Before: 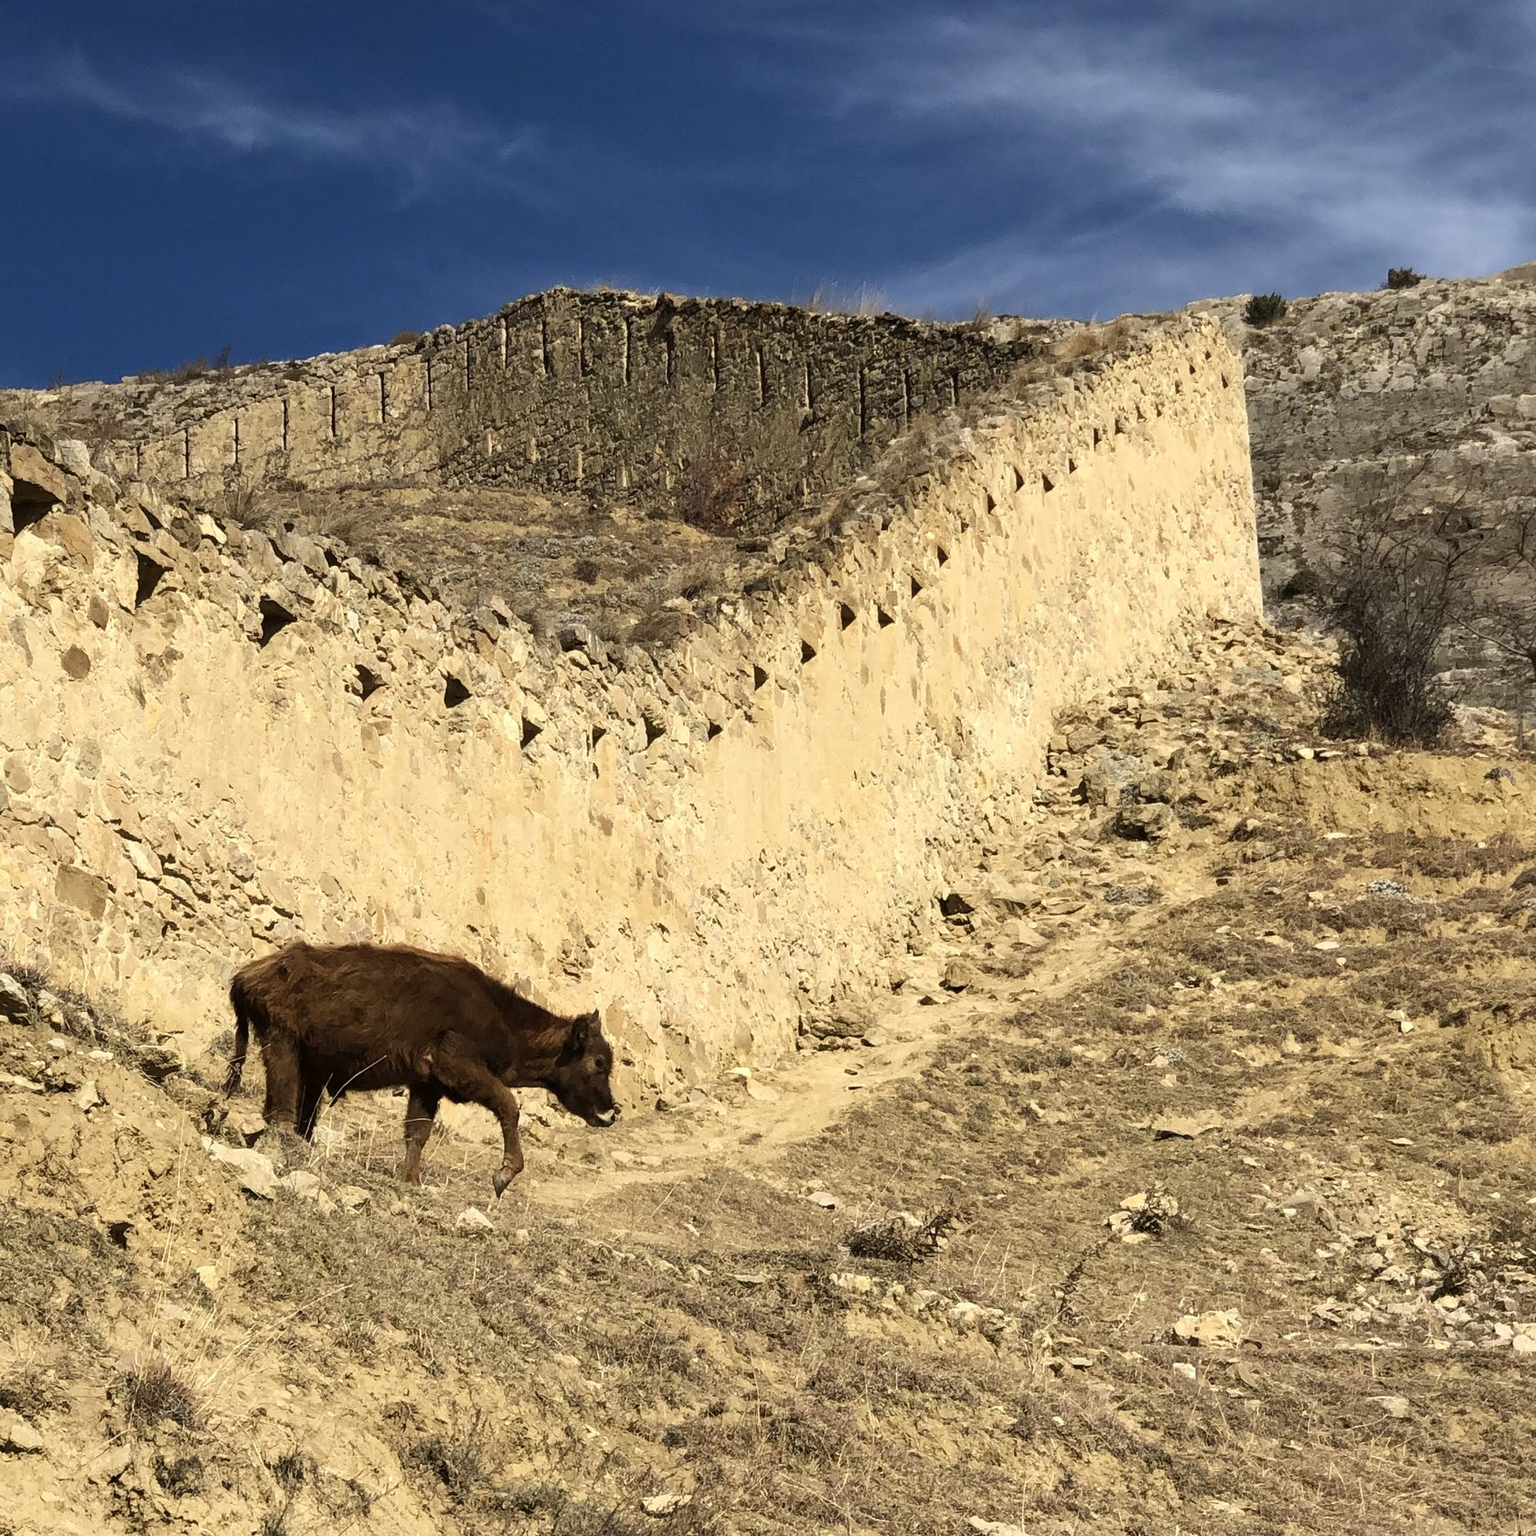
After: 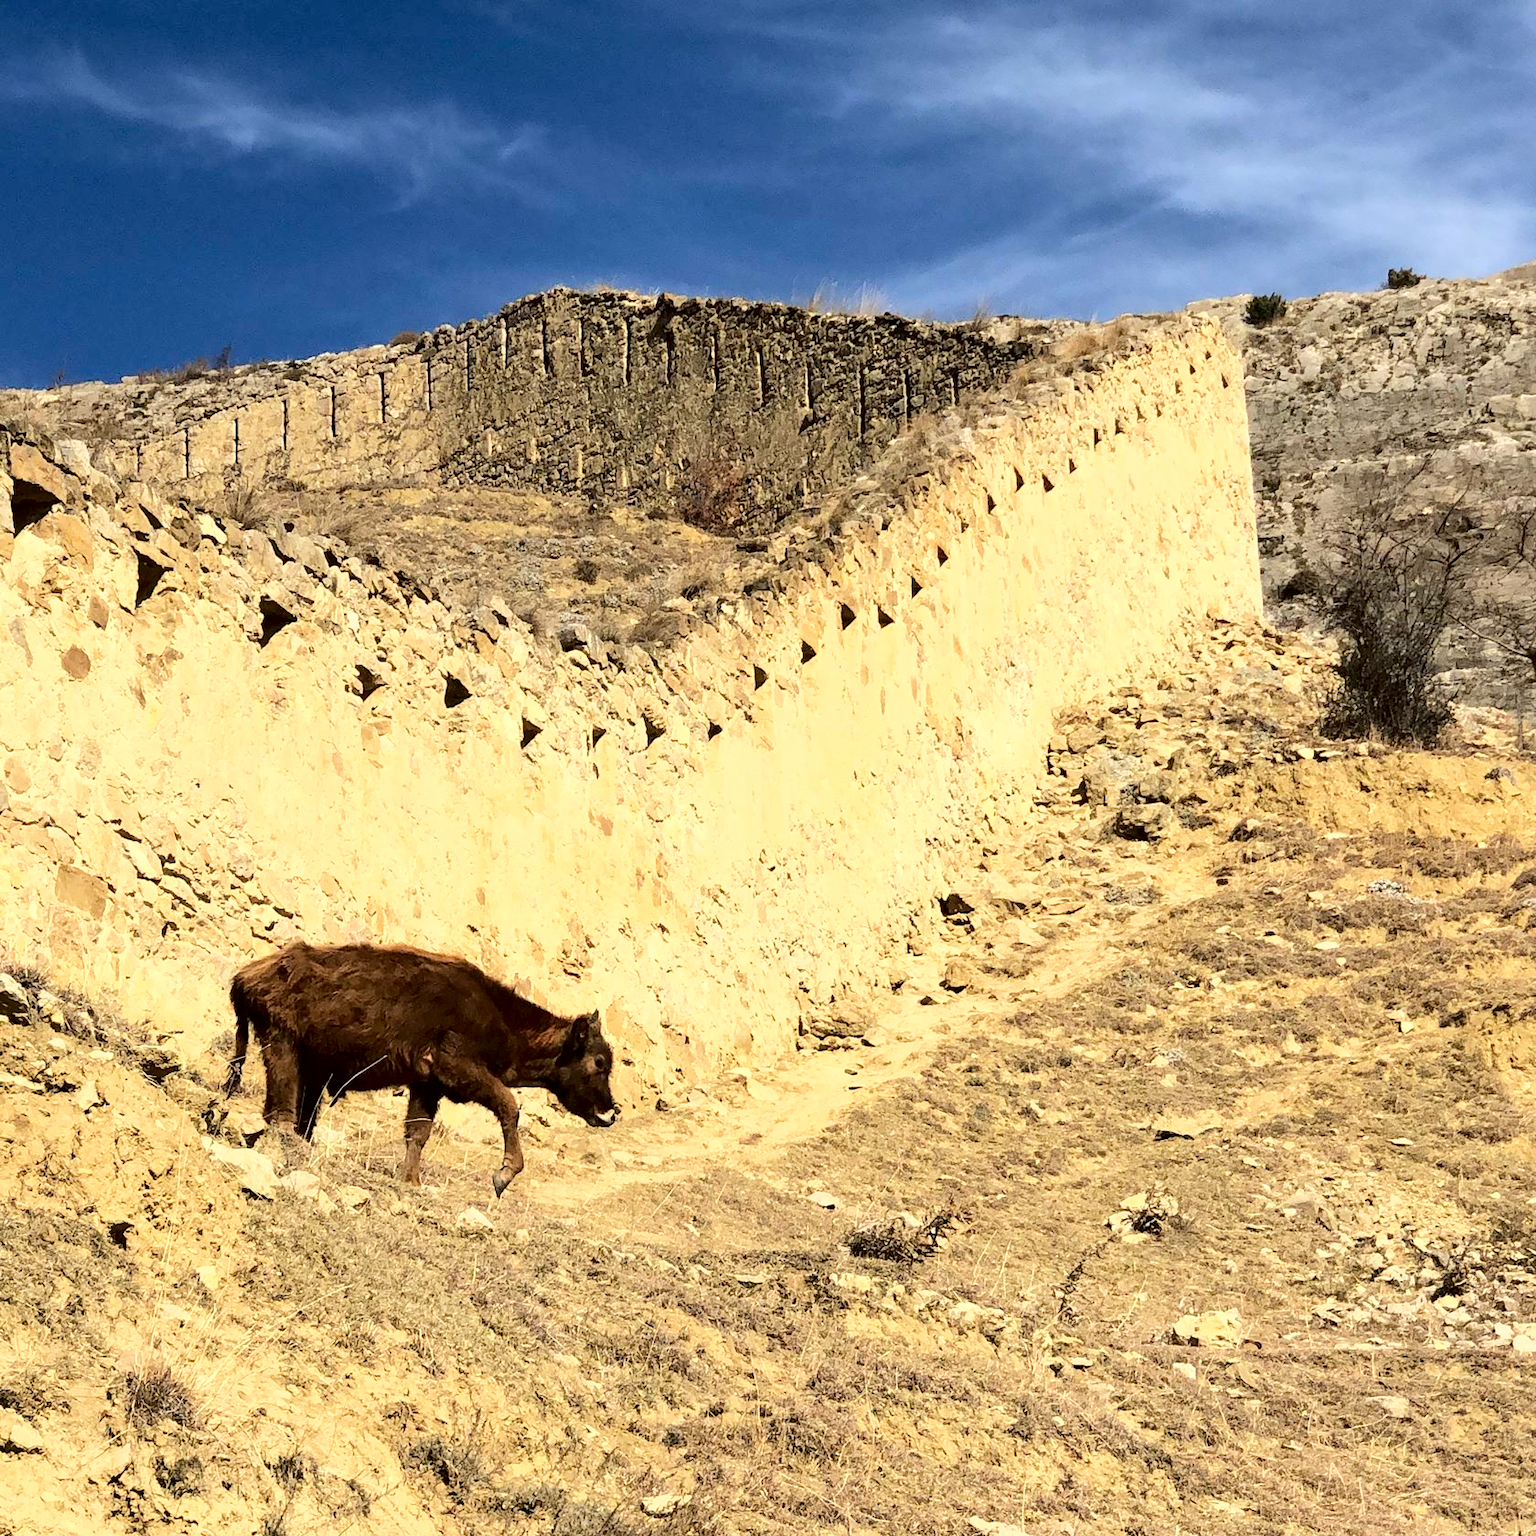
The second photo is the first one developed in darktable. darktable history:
base curve: curves: ch0 [(0, 0) (0.472, 0.508) (1, 1)], preserve colors none
tone curve: curves: ch0 [(0, 0) (0.003, 0) (0.011, 0.001) (0.025, 0.001) (0.044, 0.003) (0.069, 0.009) (0.1, 0.018) (0.136, 0.032) (0.177, 0.074) (0.224, 0.13) (0.277, 0.218) (0.335, 0.321) (0.399, 0.425) (0.468, 0.523) (0.543, 0.617) (0.623, 0.708) (0.709, 0.789) (0.801, 0.873) (0.898, 0.967) (1, 1)], color space Lab, independent channels, preserve colors none
contrast brightness saturation: brightness 0.091, saturation 0.193
